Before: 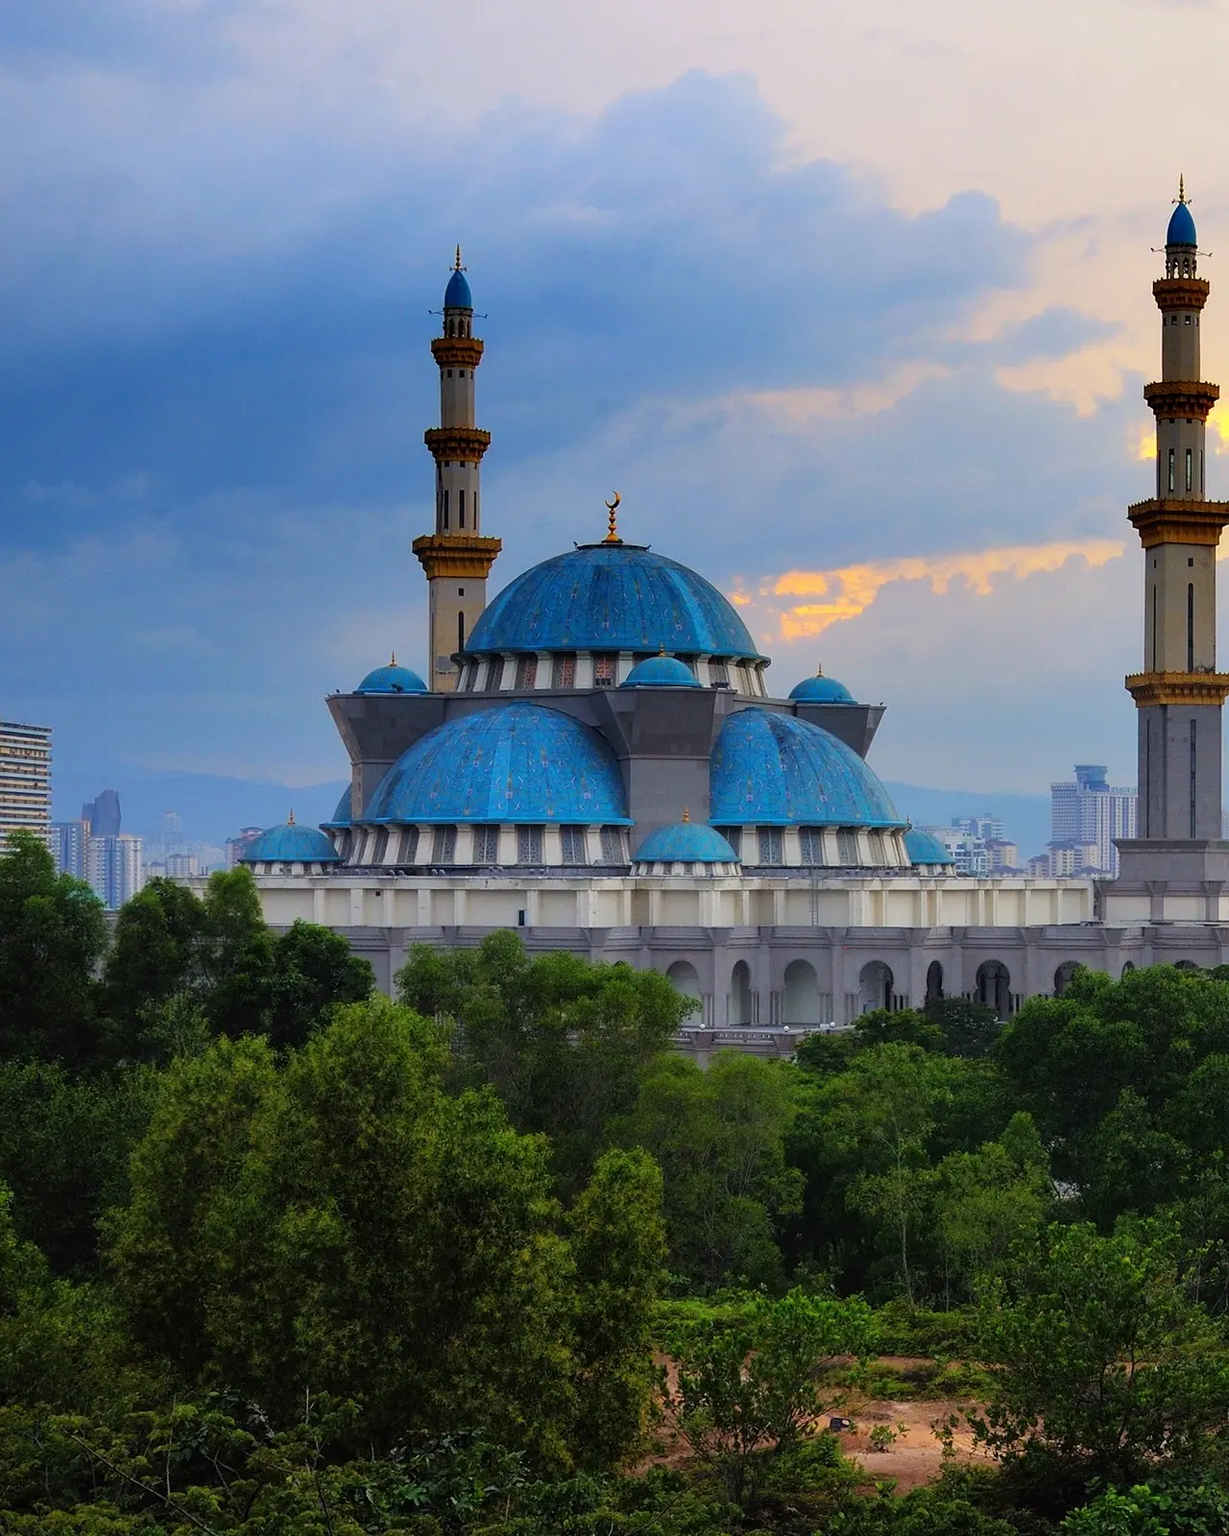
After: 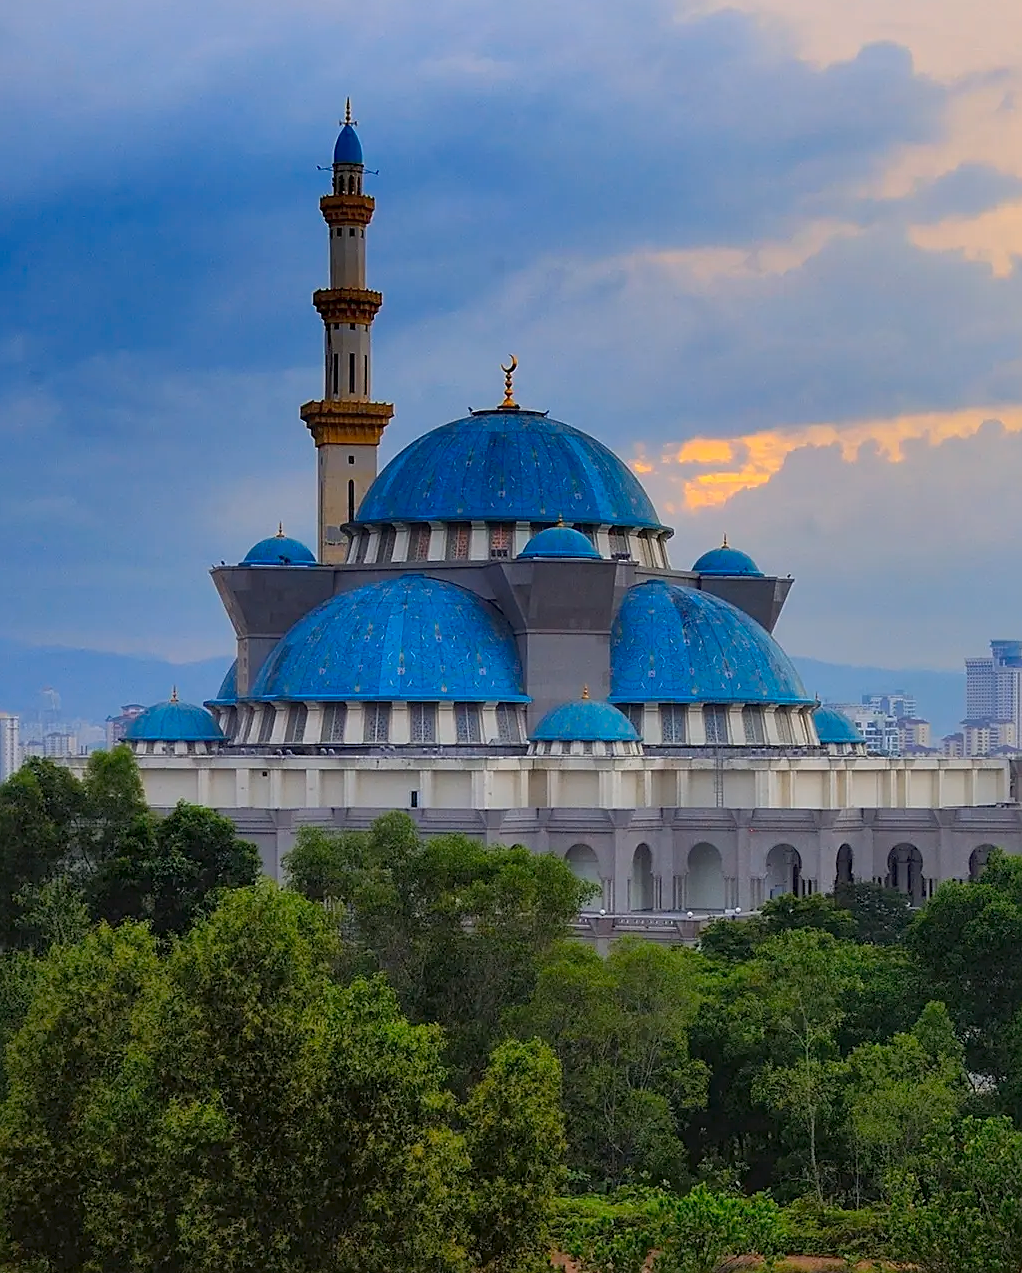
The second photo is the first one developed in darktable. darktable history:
sharpen: on, module defaults
shadows and highlights: on, module defaults
crop and rotate: left 10.084%, top 9.851%, right 10.002%, bottom 10.525%
